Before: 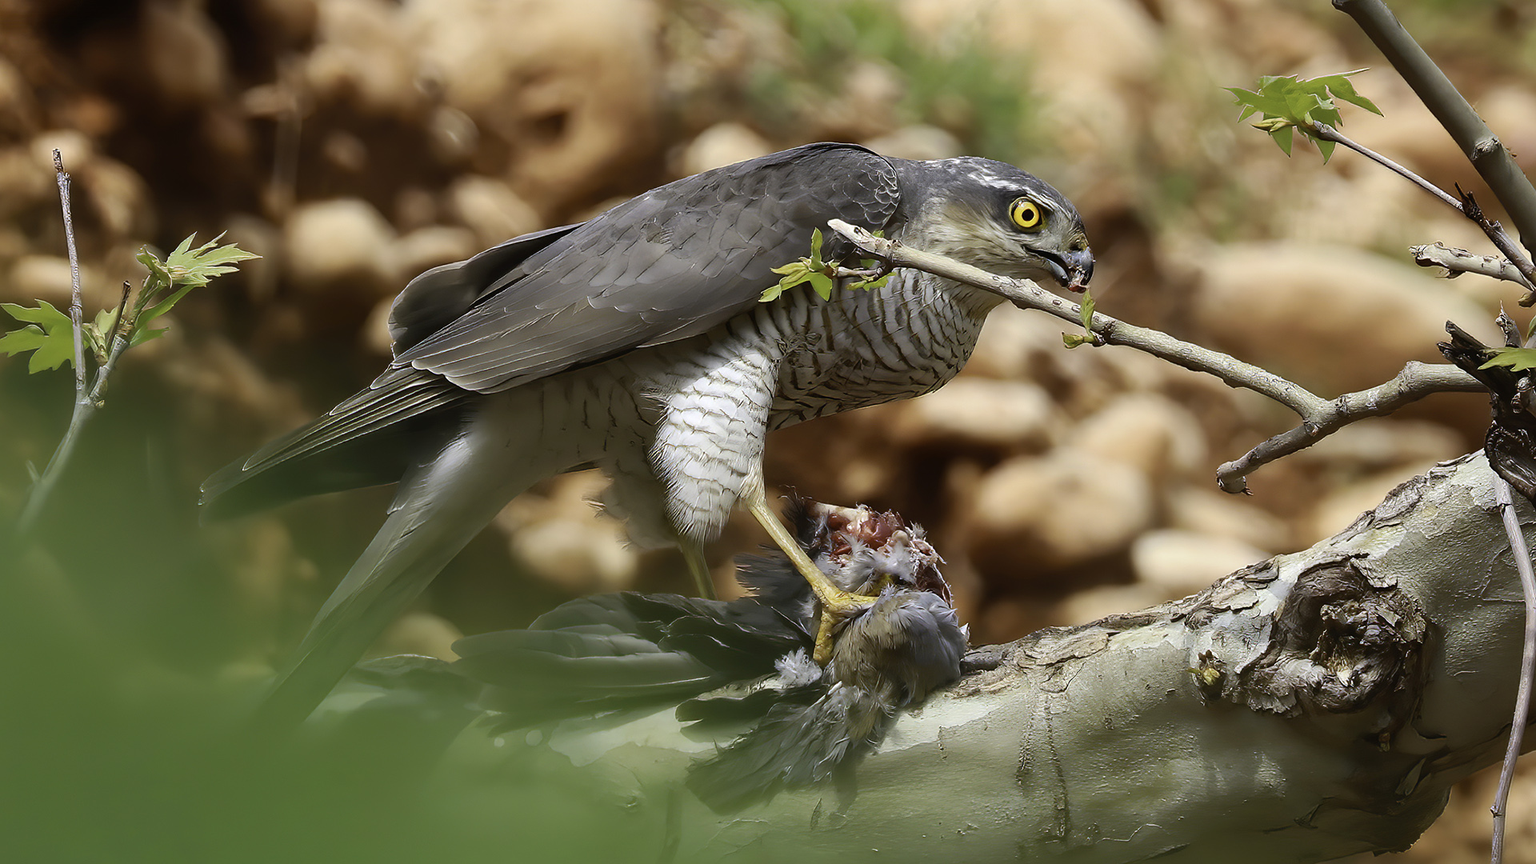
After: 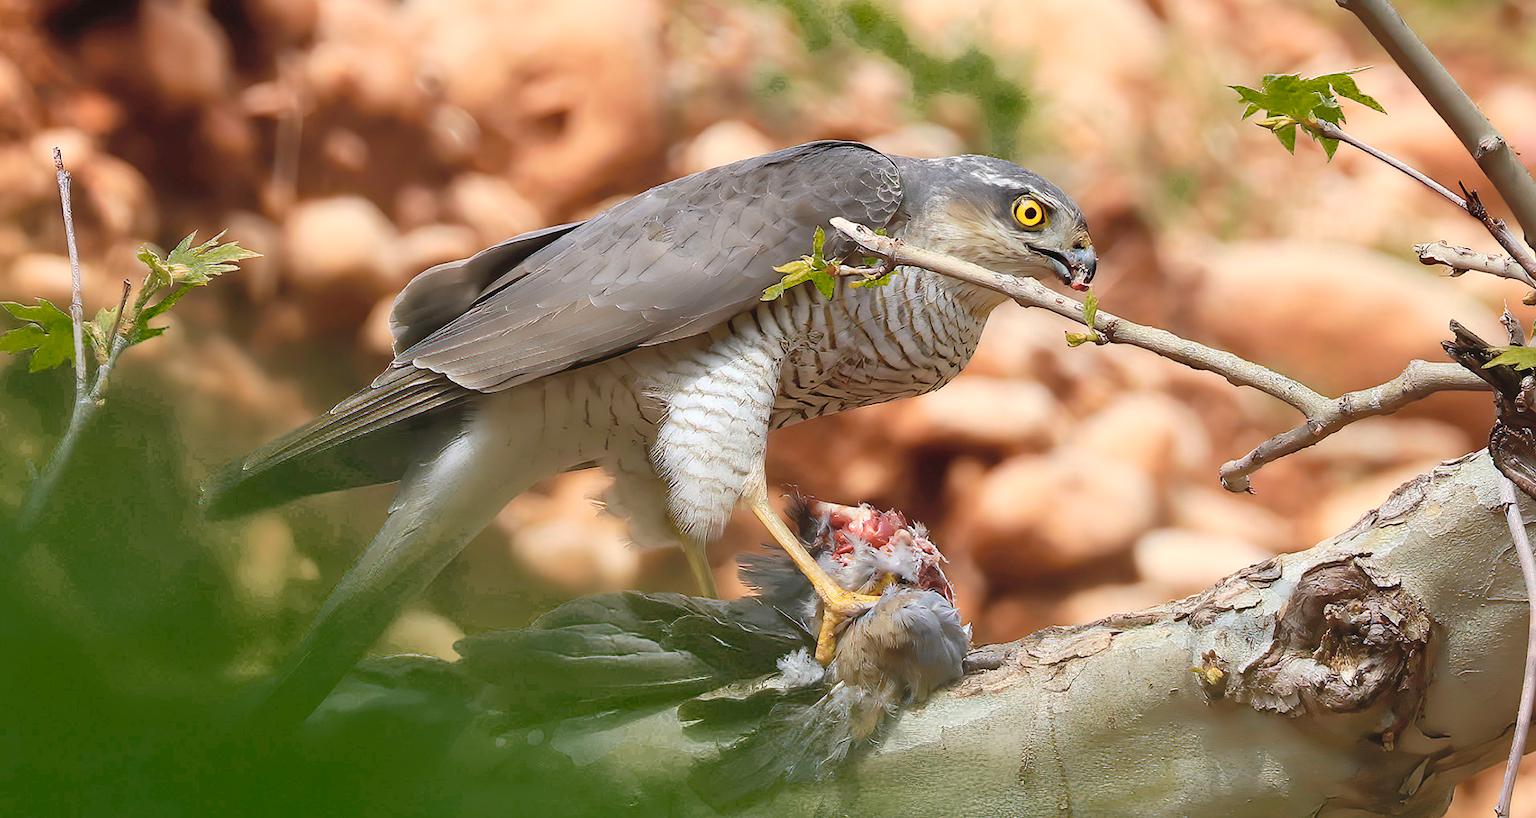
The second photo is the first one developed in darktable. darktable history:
shadows and highlights: shadows 37.14, highlights -27.11, soften with gaussian
contrast brightness saturation: brightness 0.155
color zones: curves: ch0 [(0.25, 0.5) (0.347, 0.092) (0.75, 0.5)]; ch1 [(0.25, 0.5) (0.33, 0.51) (0.75, 0.5)]
crop: top 0.318%, right 0.257%, bottom 5.094%
